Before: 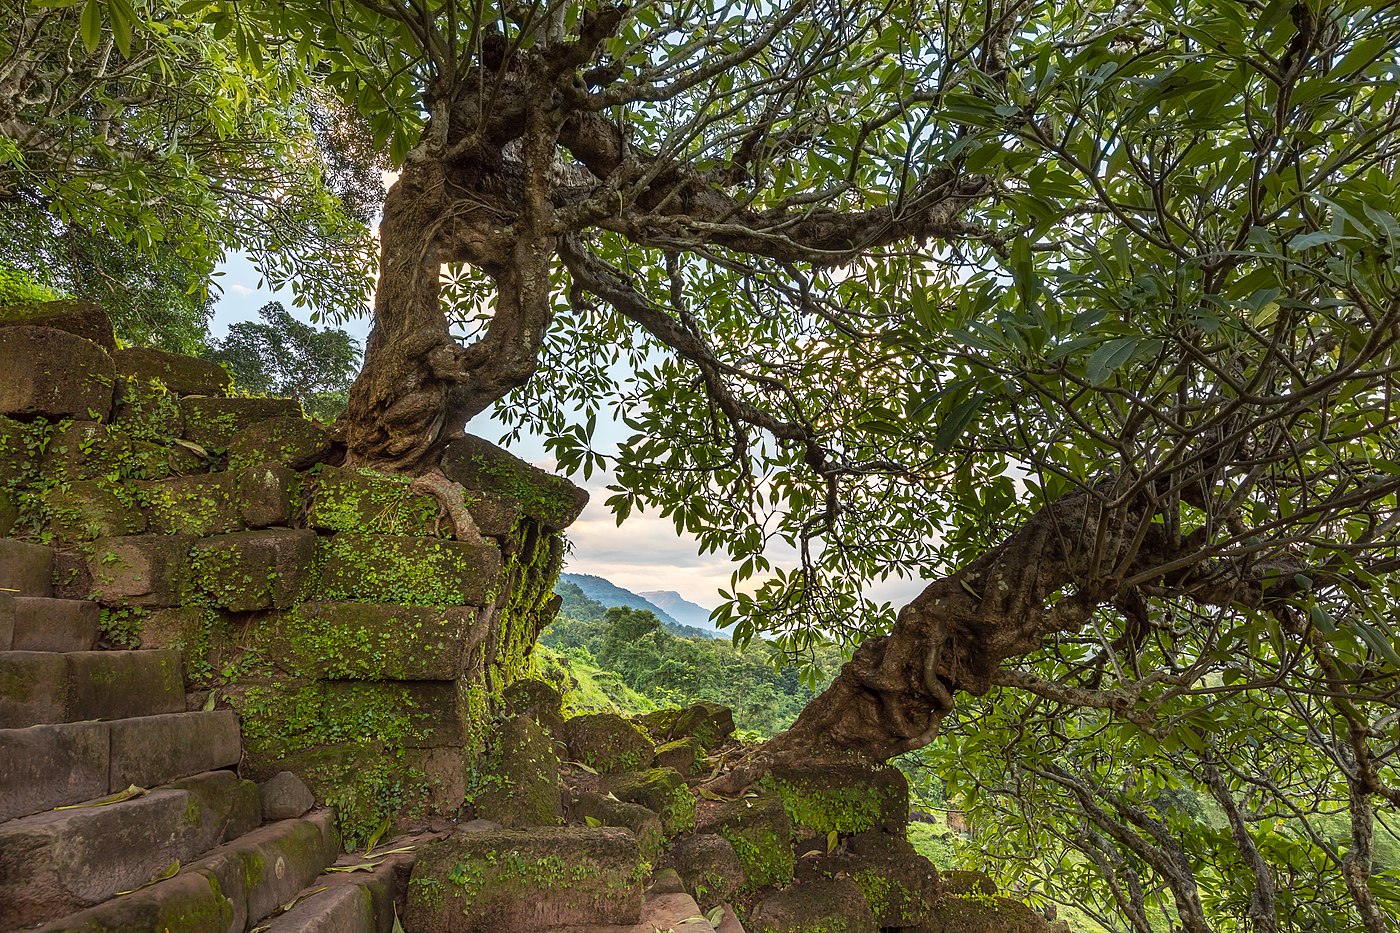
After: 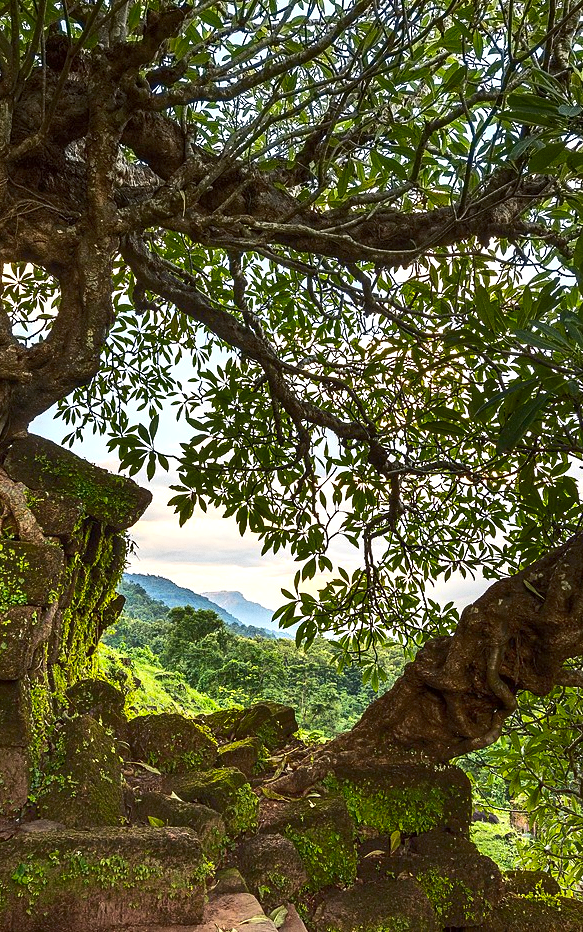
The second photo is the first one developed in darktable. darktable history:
rgb curve: curves: ch0 [(0, 0) (0.093, 0.159) (0.241, 0.265) (0.414, 0.42) (1, 1)], compensate middle gray true, preserve colors basic power
contrast brightness saturation: contrast 0.13, brightness -0.05, saturation 0.16
crop: left 31.229%, right 27.105%
exposure: black level correction 0, compensate exposure bias true, compensate highlight preservation false
tone equalizer: -8 EV -0.417 EV, -7 EV -0.389 EV, -6 EV -0.333 EV, -5 EV -0.222 EV, -3 EV 0.222 EV, -2 EV 0.333 EV, -1 EV 0.389 EV, +0 EV 0.417 EV, edges refinement/feathering 500, mask exposure compensation -1.57 EV, preserve details no
grain: coarseness 0.09 ISO
